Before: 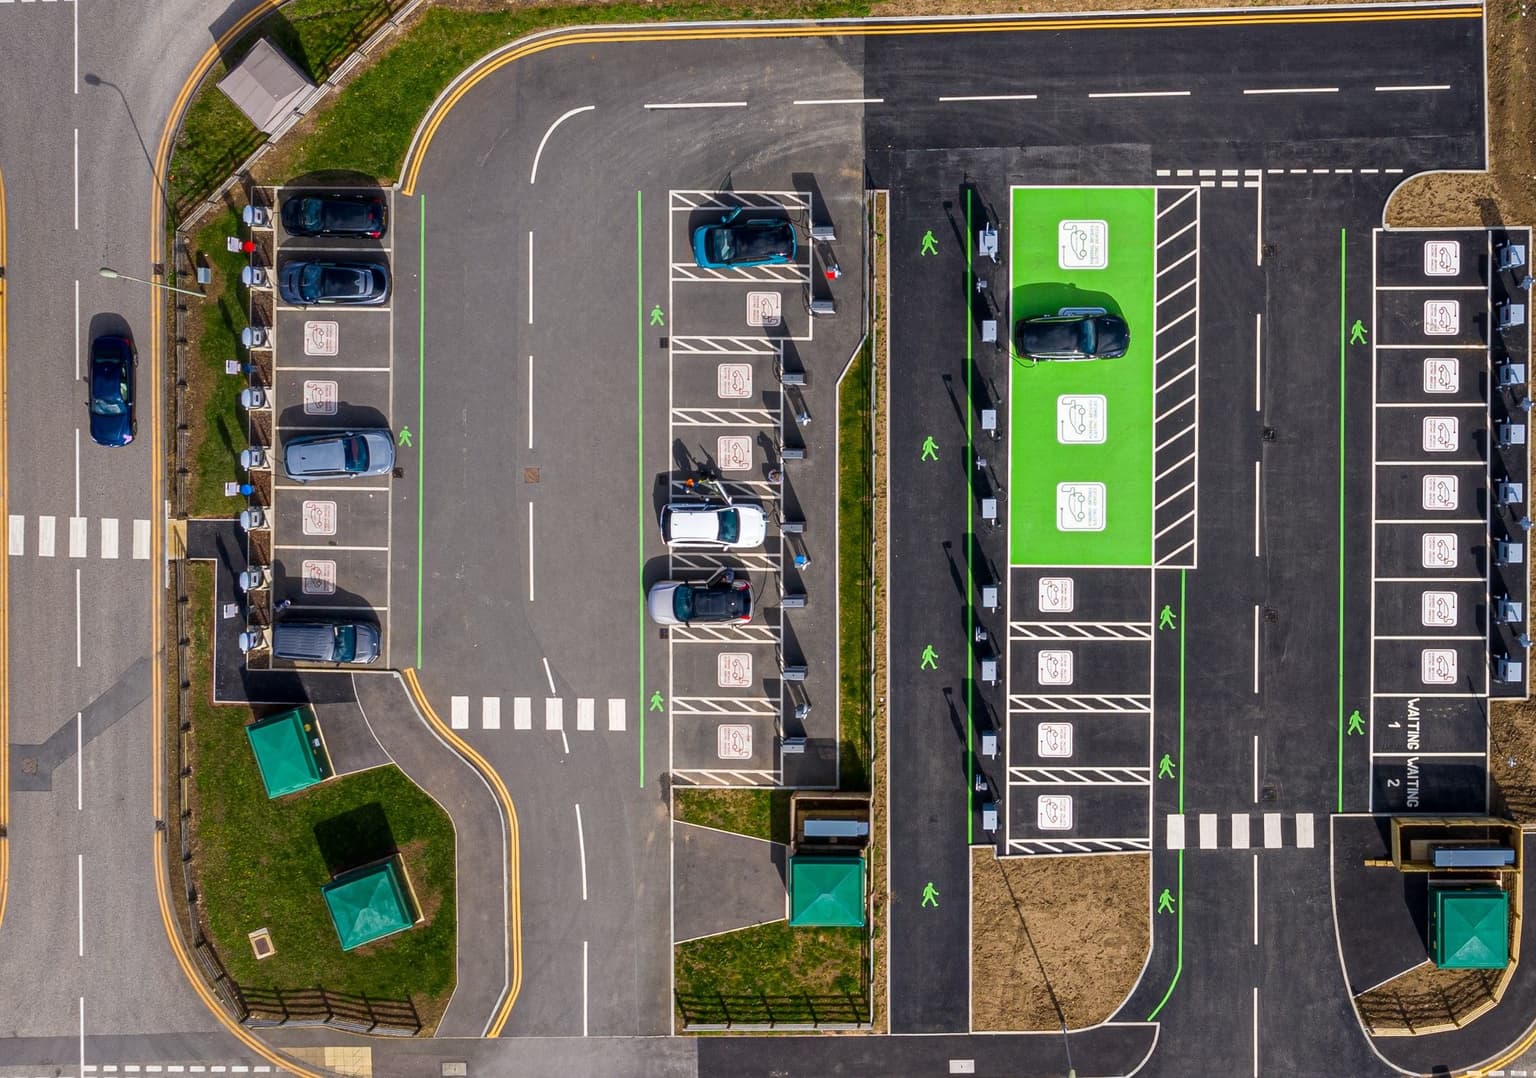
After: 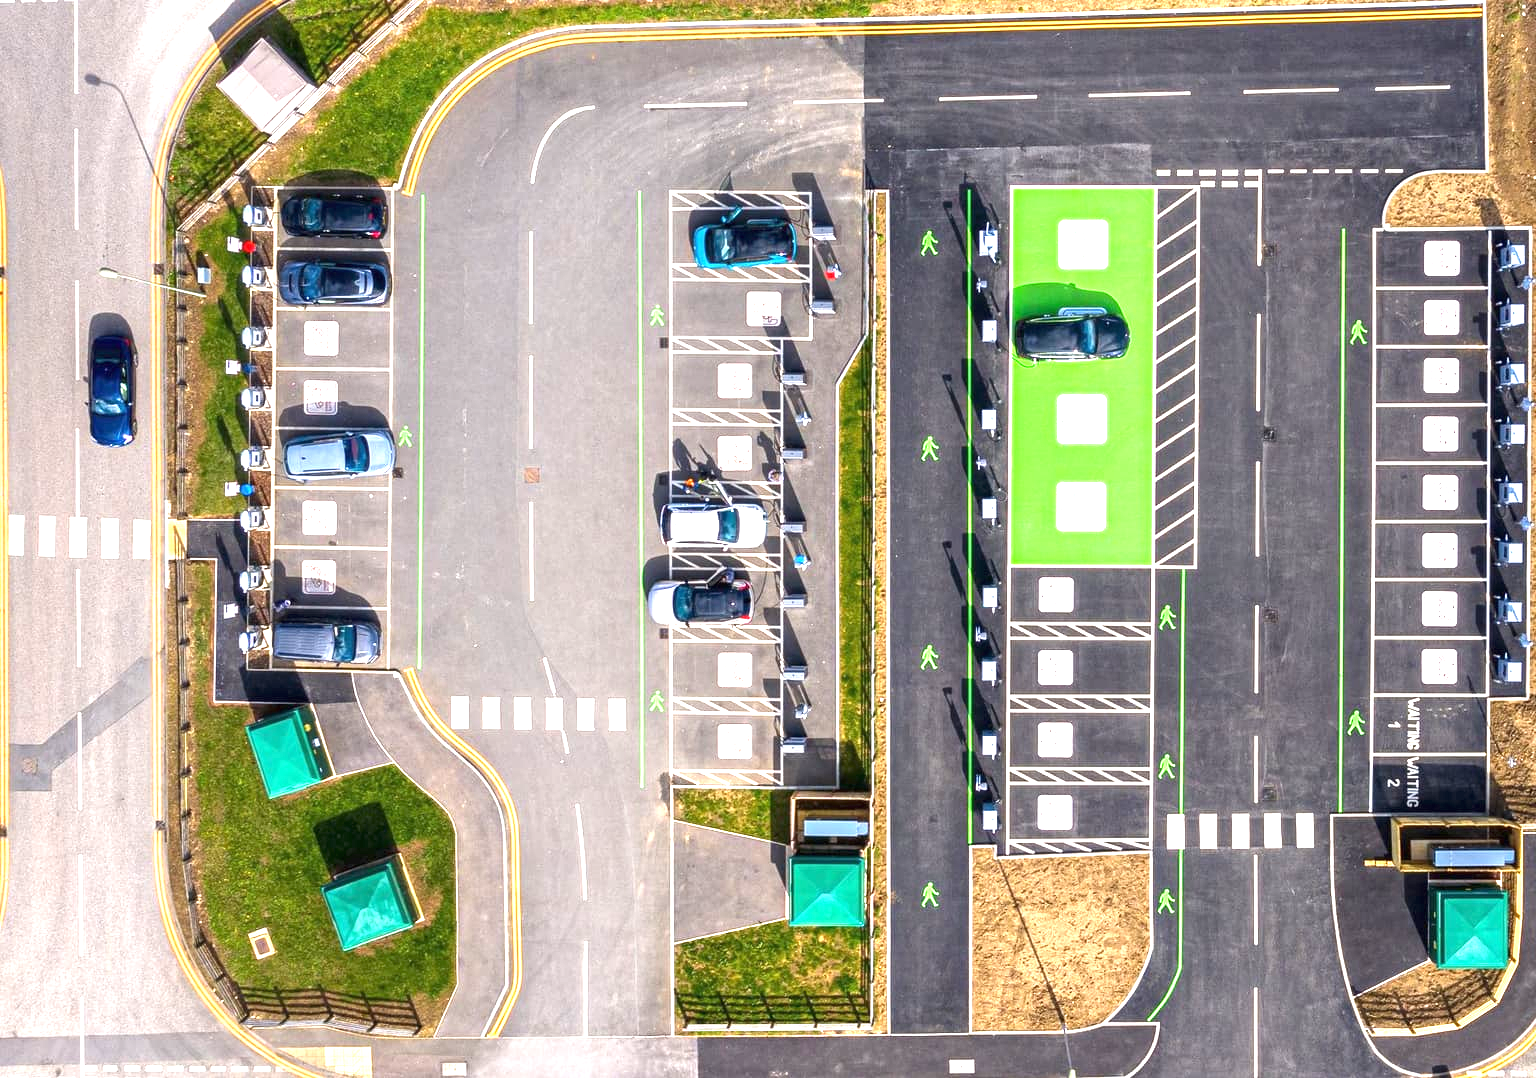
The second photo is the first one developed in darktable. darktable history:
exposure: black level correction 0, exposure 1.662 EV, compensate highlight preservation false
